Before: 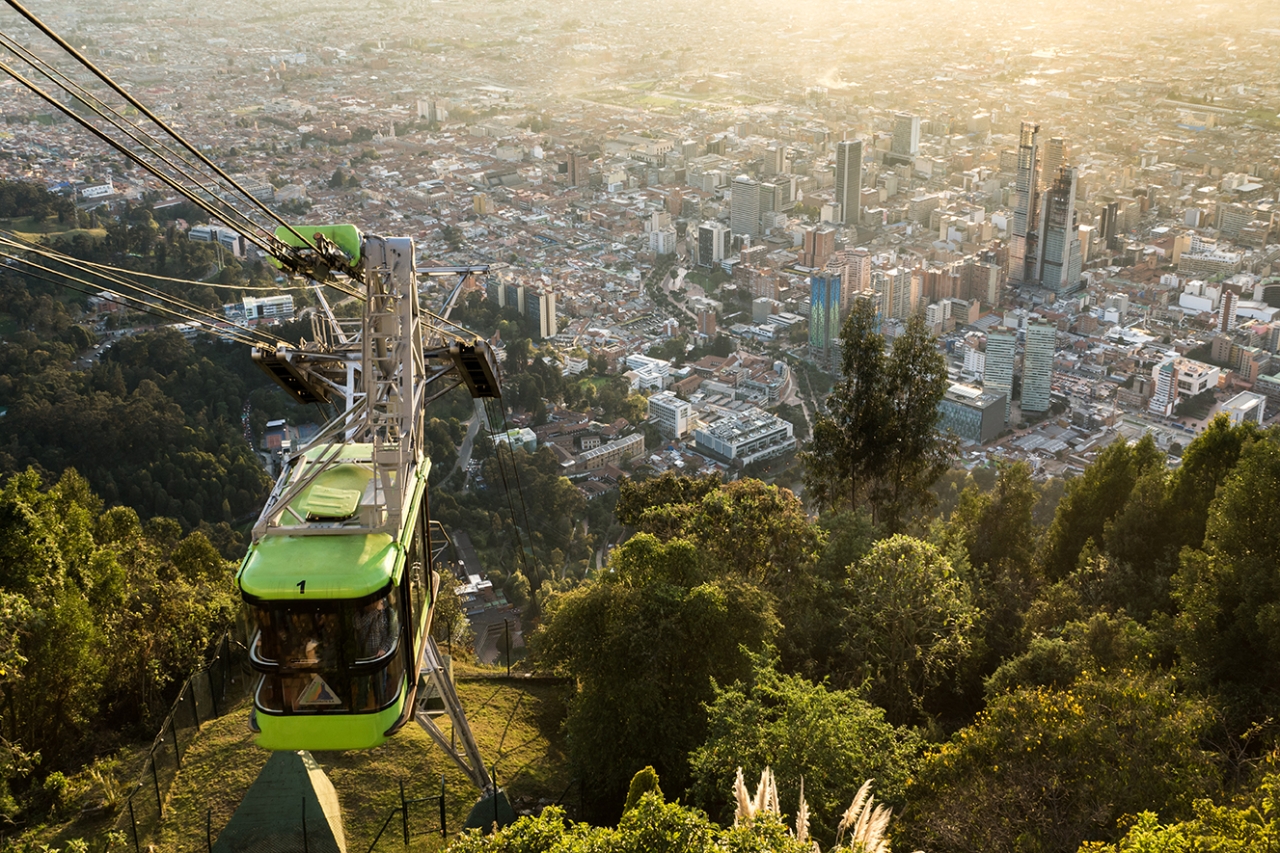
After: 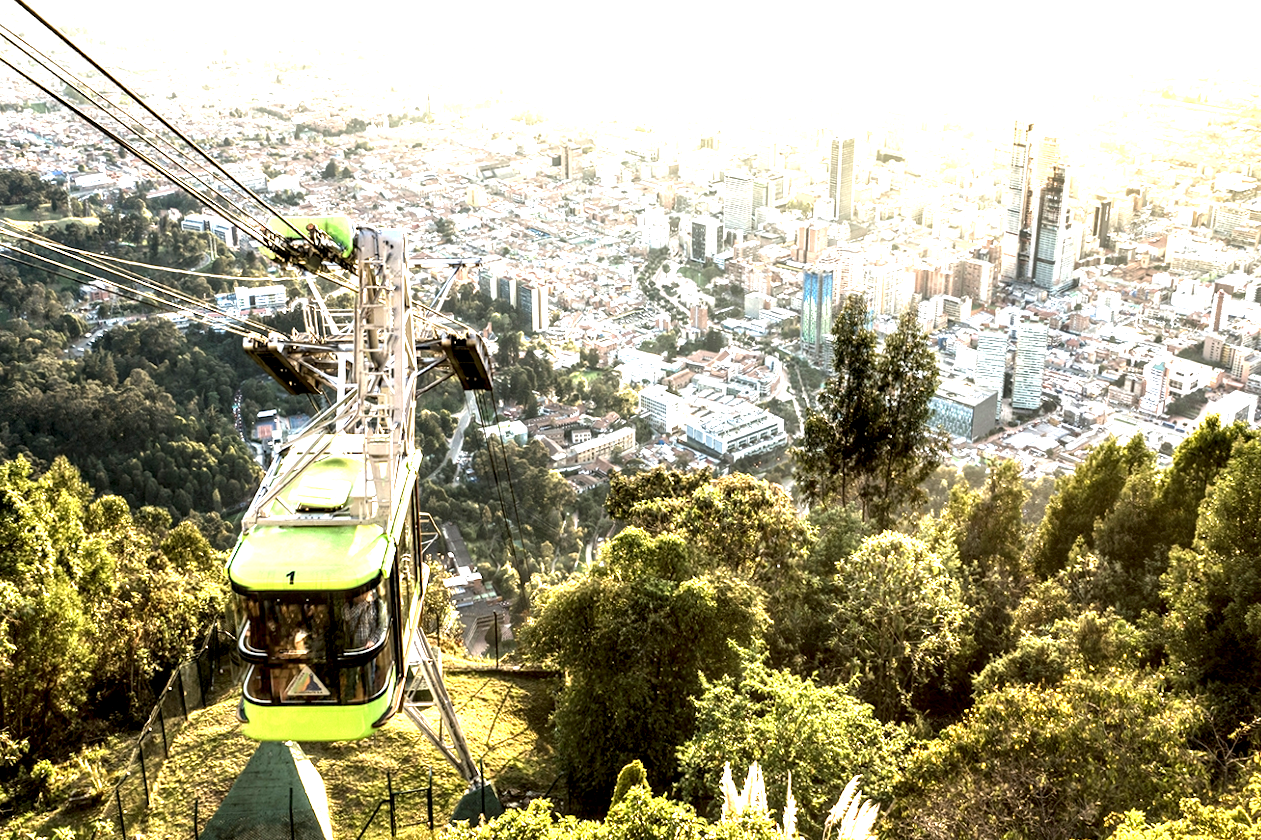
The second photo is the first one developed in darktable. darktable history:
exposure: black level correction 0.001, exposure 1.835 EV, compensate highlight preservation false
local contrast: highlights 81%, shadows 58%, detail 174%, midtone range 0.601
crop and rotate: angle -0.557°
contrast brightness saturation: saturation -0.031
